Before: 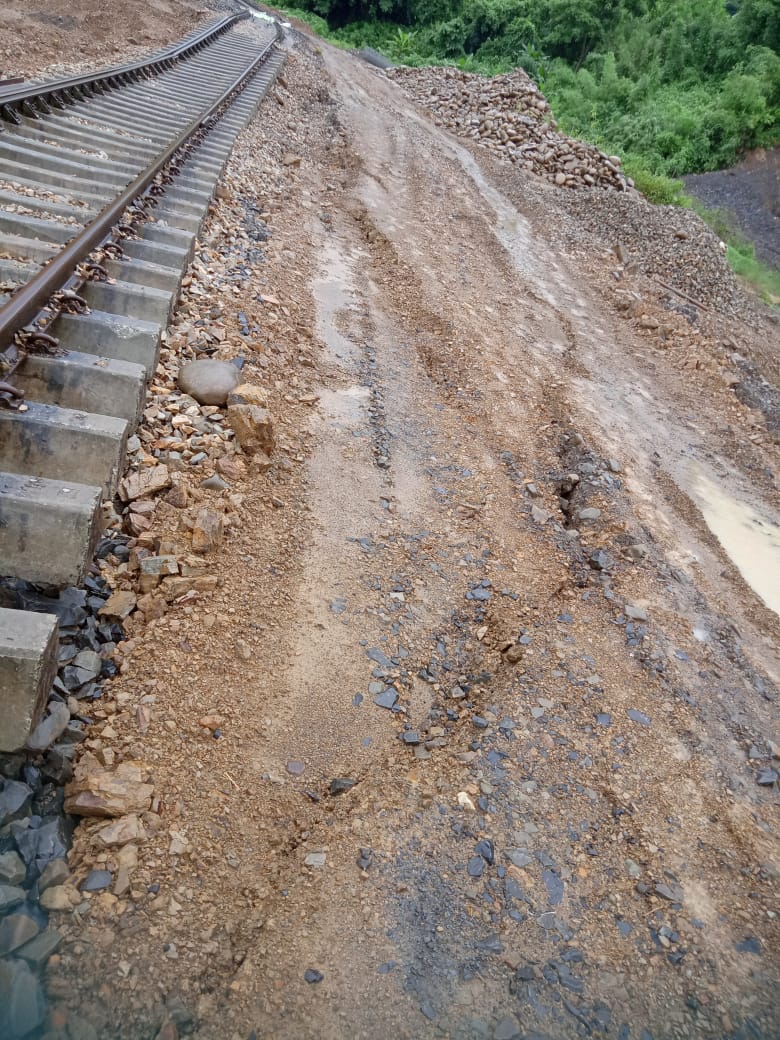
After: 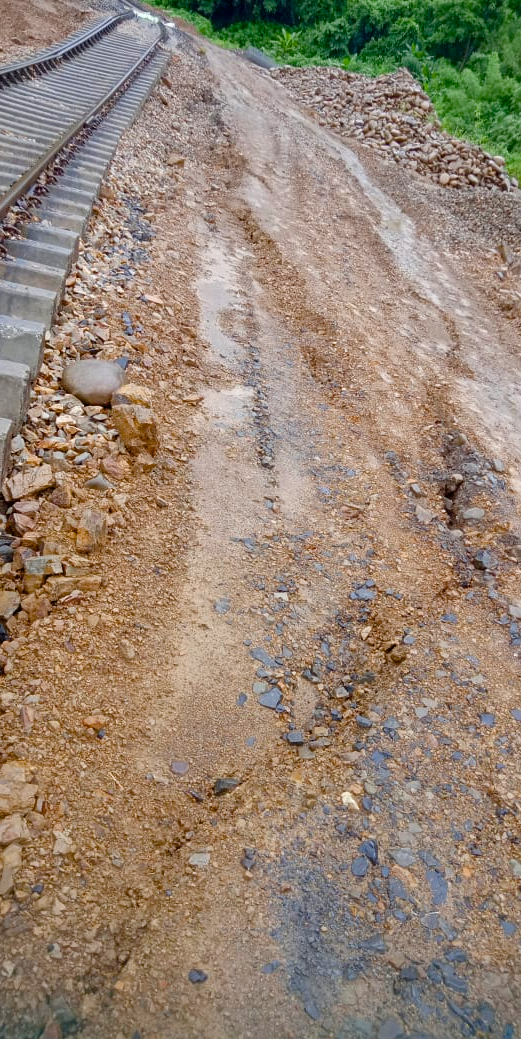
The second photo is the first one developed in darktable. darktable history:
color balance rgb: power › hue 316.18°, linear chroma grading › global chroma 15.646%, perceptual saturation grading › global saturation 20%, perceptual saturation grading › highlights -25.602%, perceptual saturation grading › shadows 49.354%
crop and rotate: left 14.922%, right 18.183%
